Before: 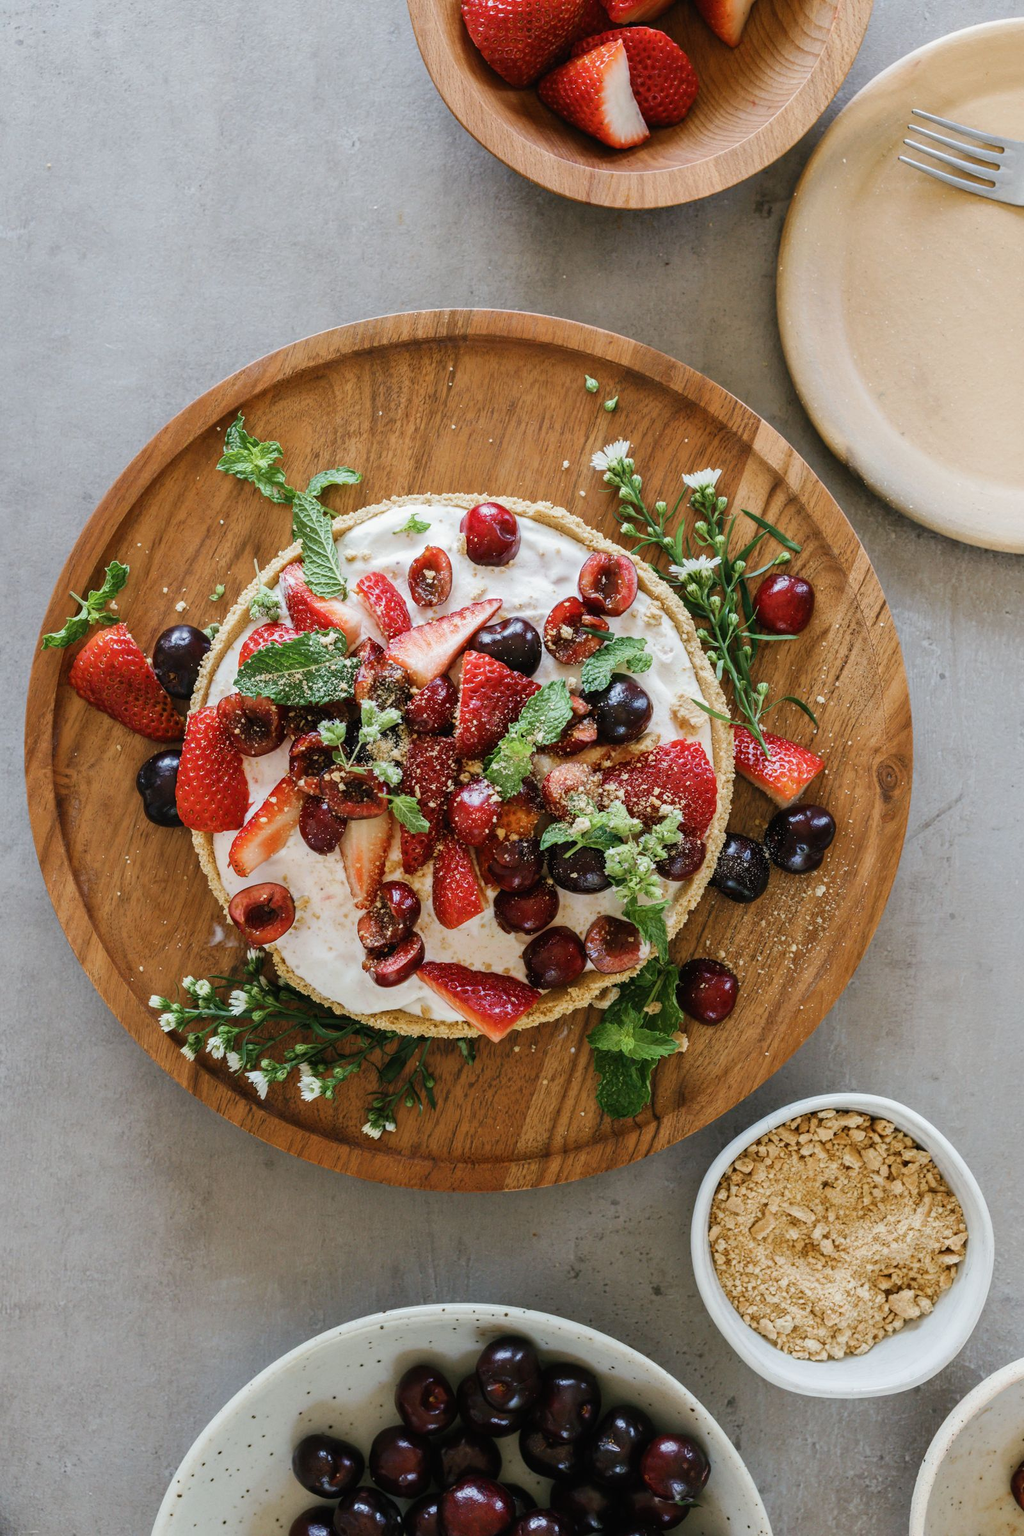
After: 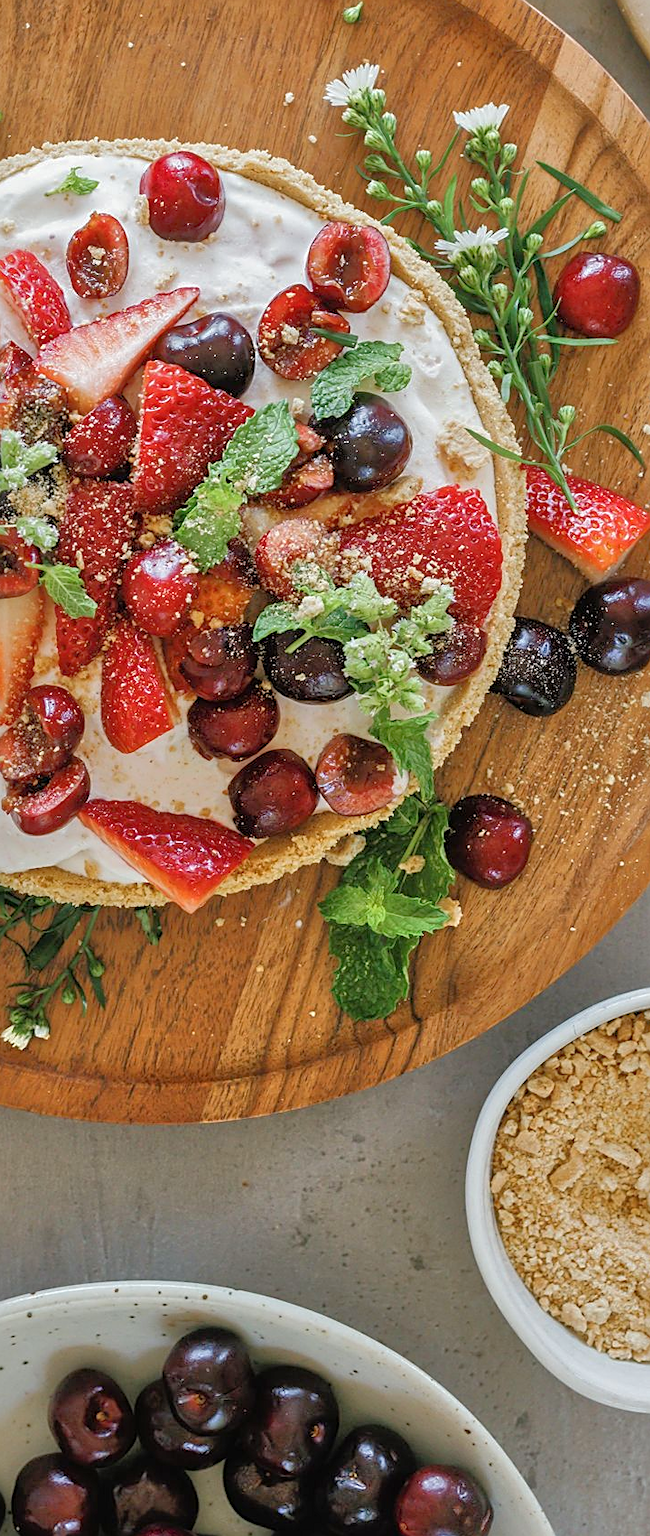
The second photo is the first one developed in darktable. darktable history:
tone equalizer: -7 EV 0.142 EV, -6 EV 0.637 EV, -5 EV 1.13 EV, -4 EV 1.36 EV, -3 EV 1.15 EV, -2 EV 0.6 EV, -1 EV 0.158 EV
sharpen: on, module defaults
shadows and highlights: highlights color adjustment 0.596%
crop: left 35.261%, top 25.73%, right 19.713%, bottom 3.365%
